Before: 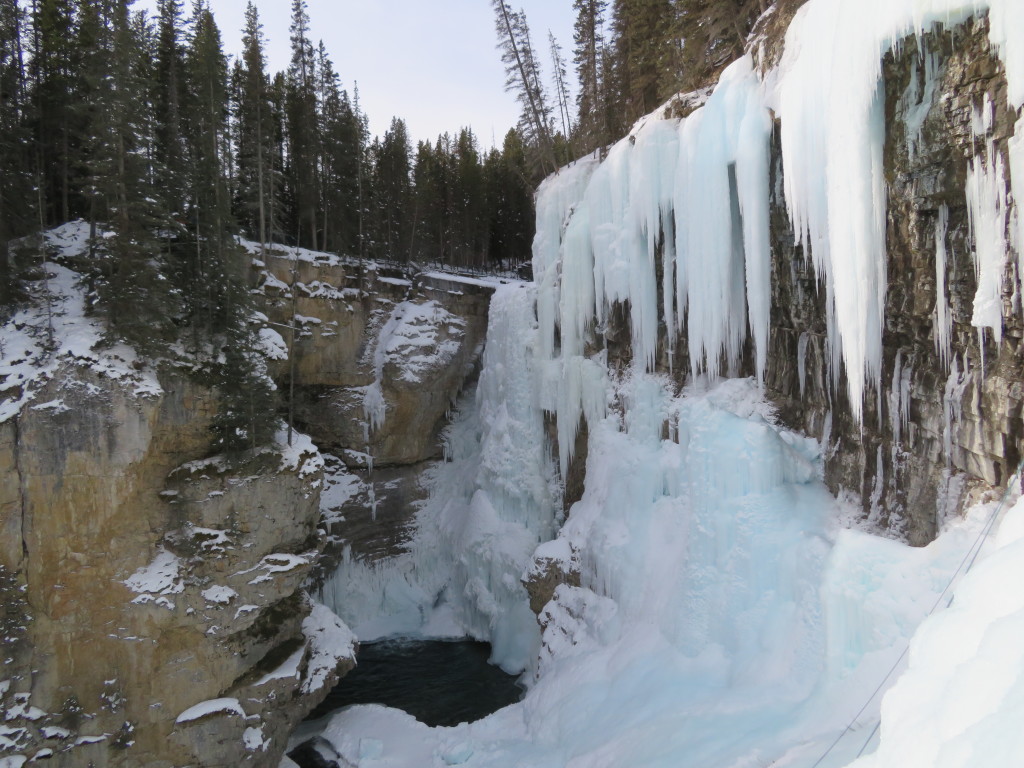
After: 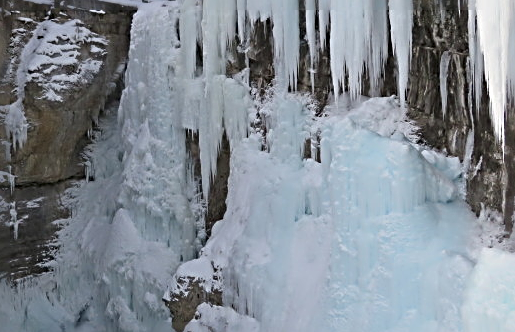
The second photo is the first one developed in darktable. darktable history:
crop: left 35.03%, top 36.625%, right 14.663%, bottom 20.057%
sharpen: radius 3.69, amount 0.928
